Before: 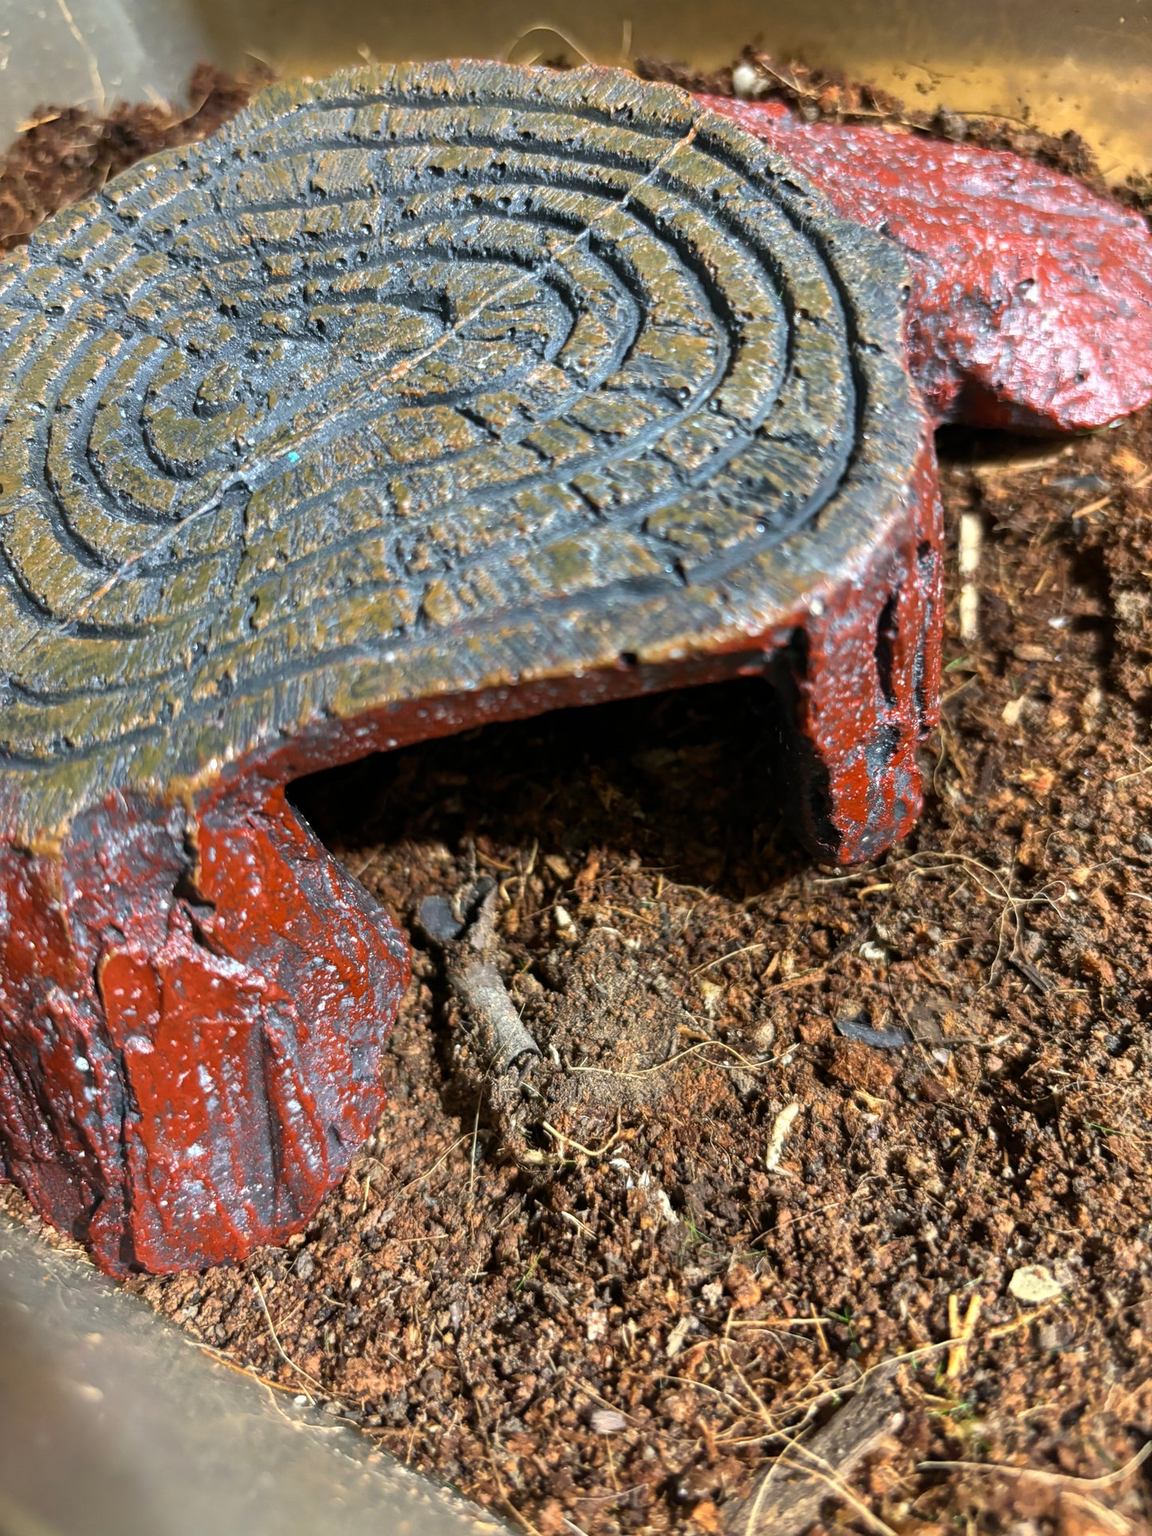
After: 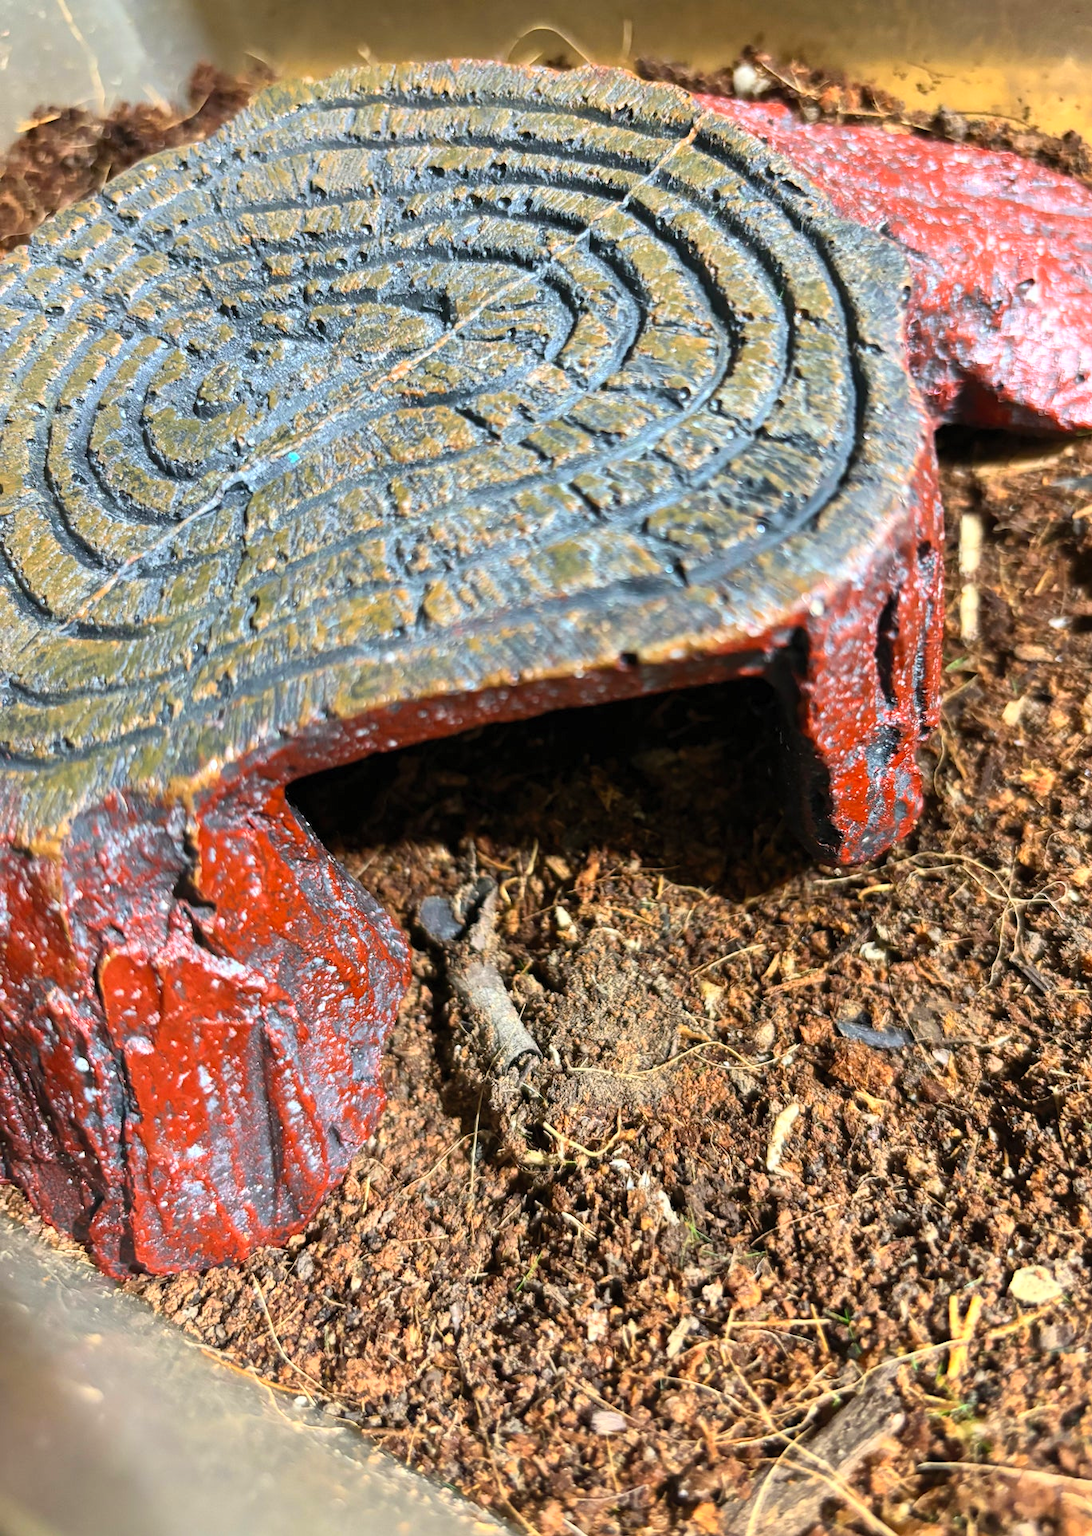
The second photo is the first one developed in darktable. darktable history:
crop and rotate: right 5.167%
contrast brightness saturation: contrast 0.2, brightness 0.16, saturation 0.22
